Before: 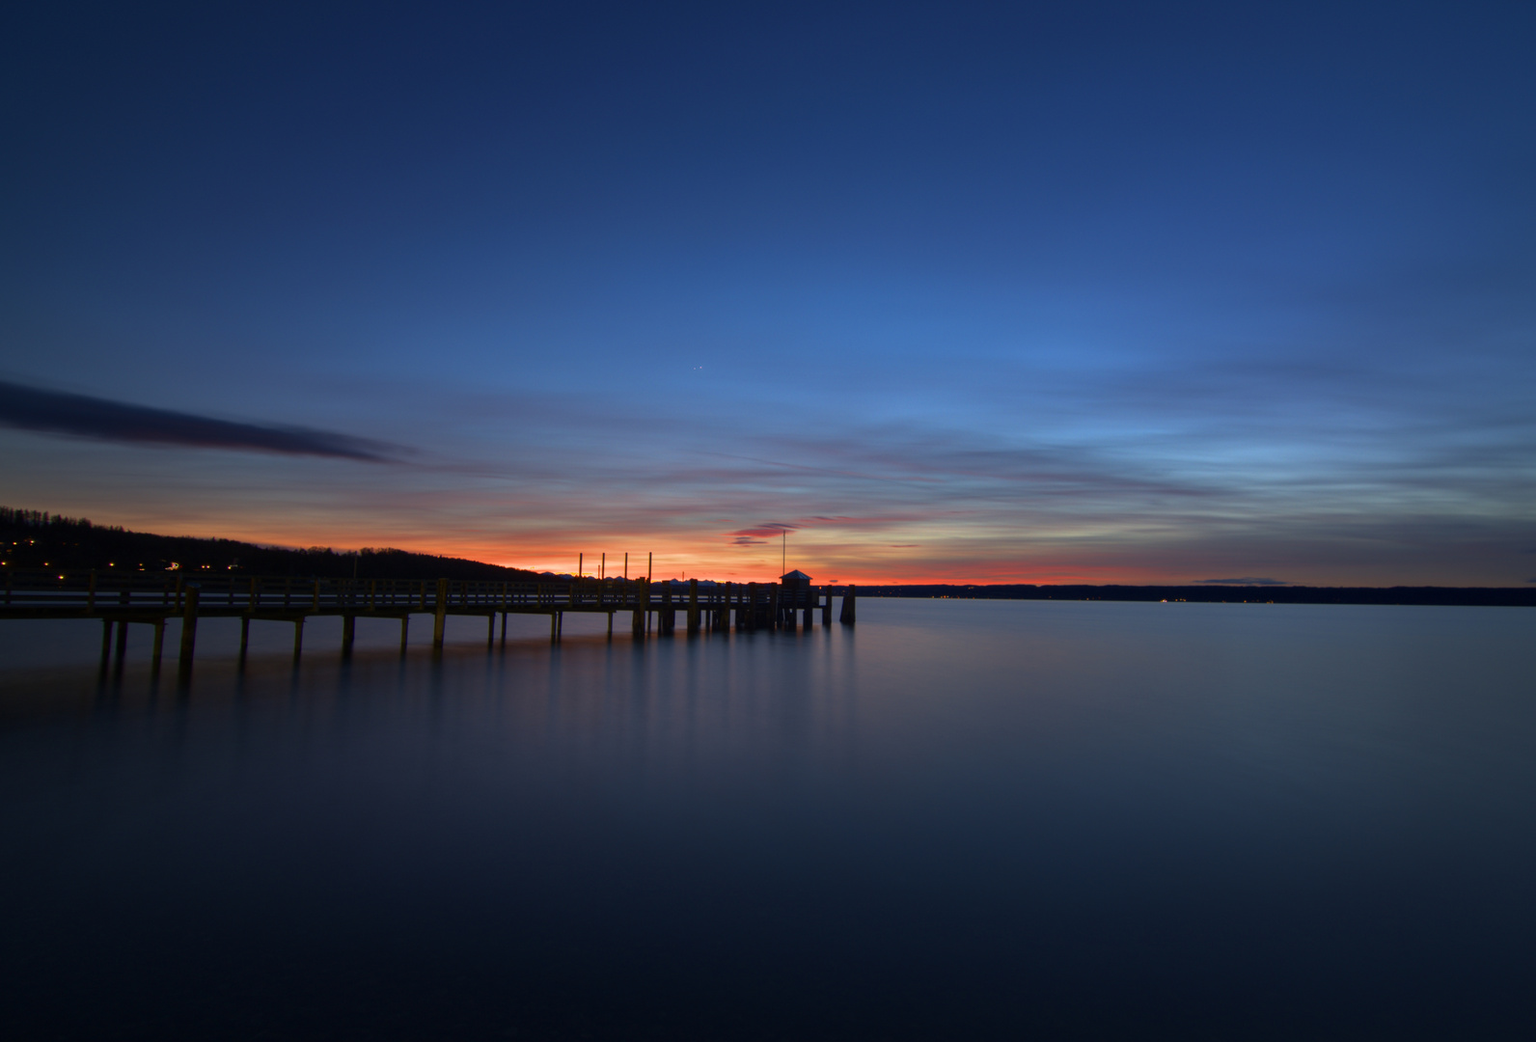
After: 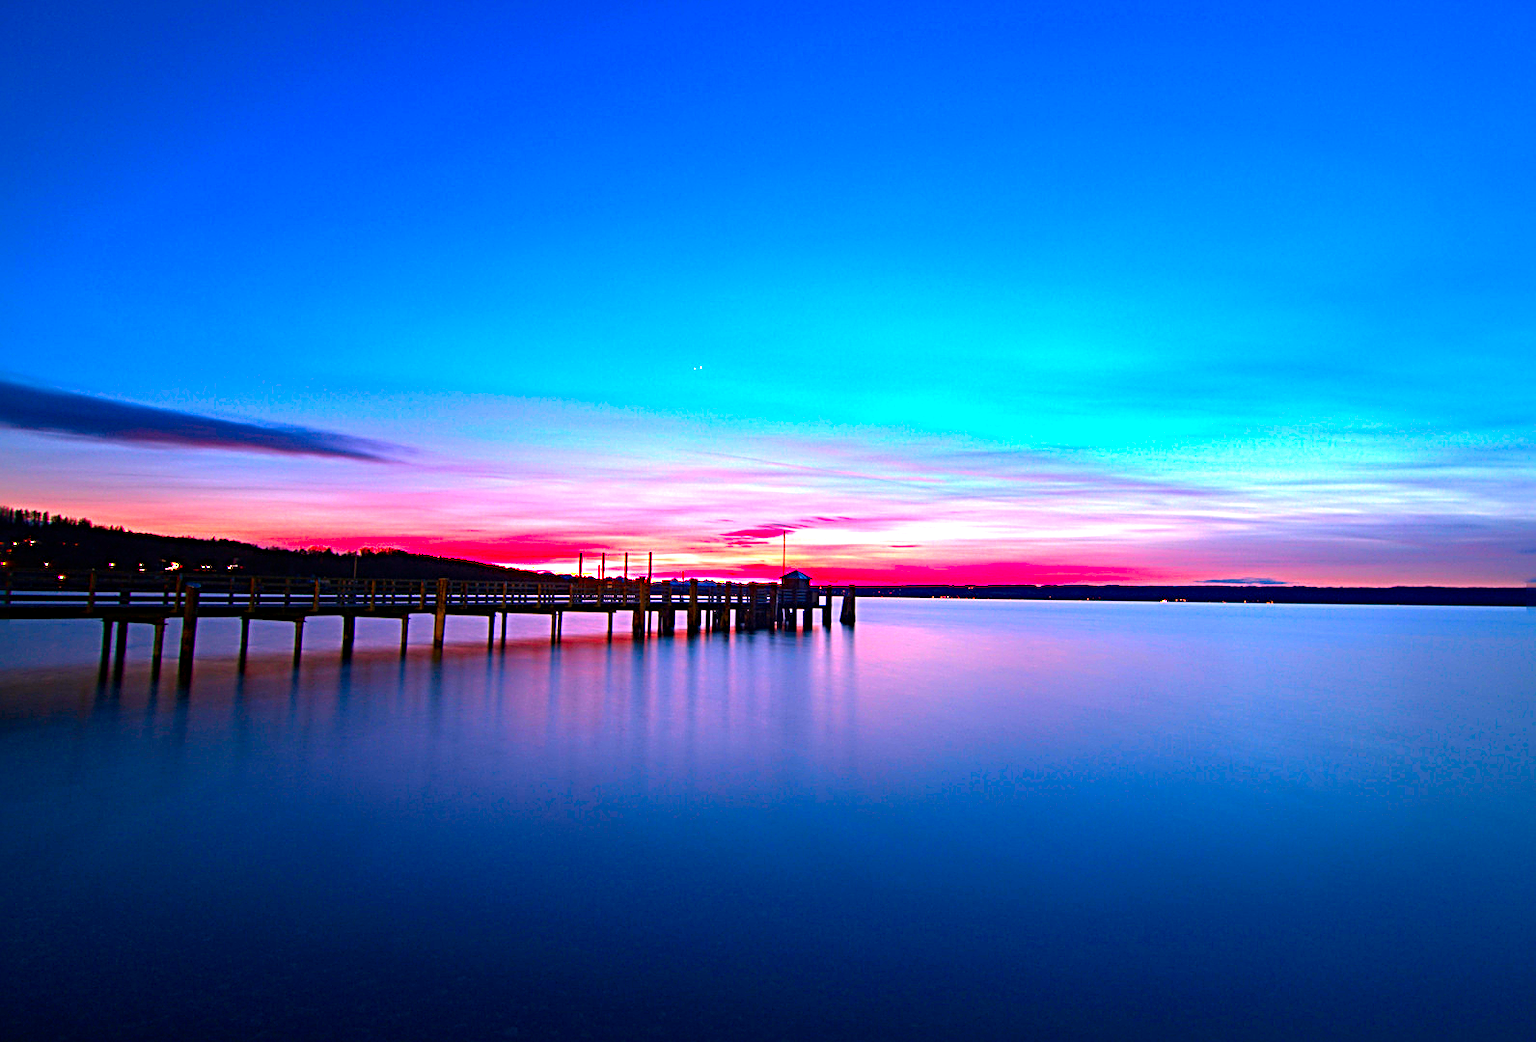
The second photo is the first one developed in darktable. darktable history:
exposure: exposure 2.181 EV, compensate exposure bias true, compensate highlight preservation false
sharpen: radius 3.66, amount 0.934
color correction: highlights a* 19.43, highlights b* -12.14, saturation 1.65
